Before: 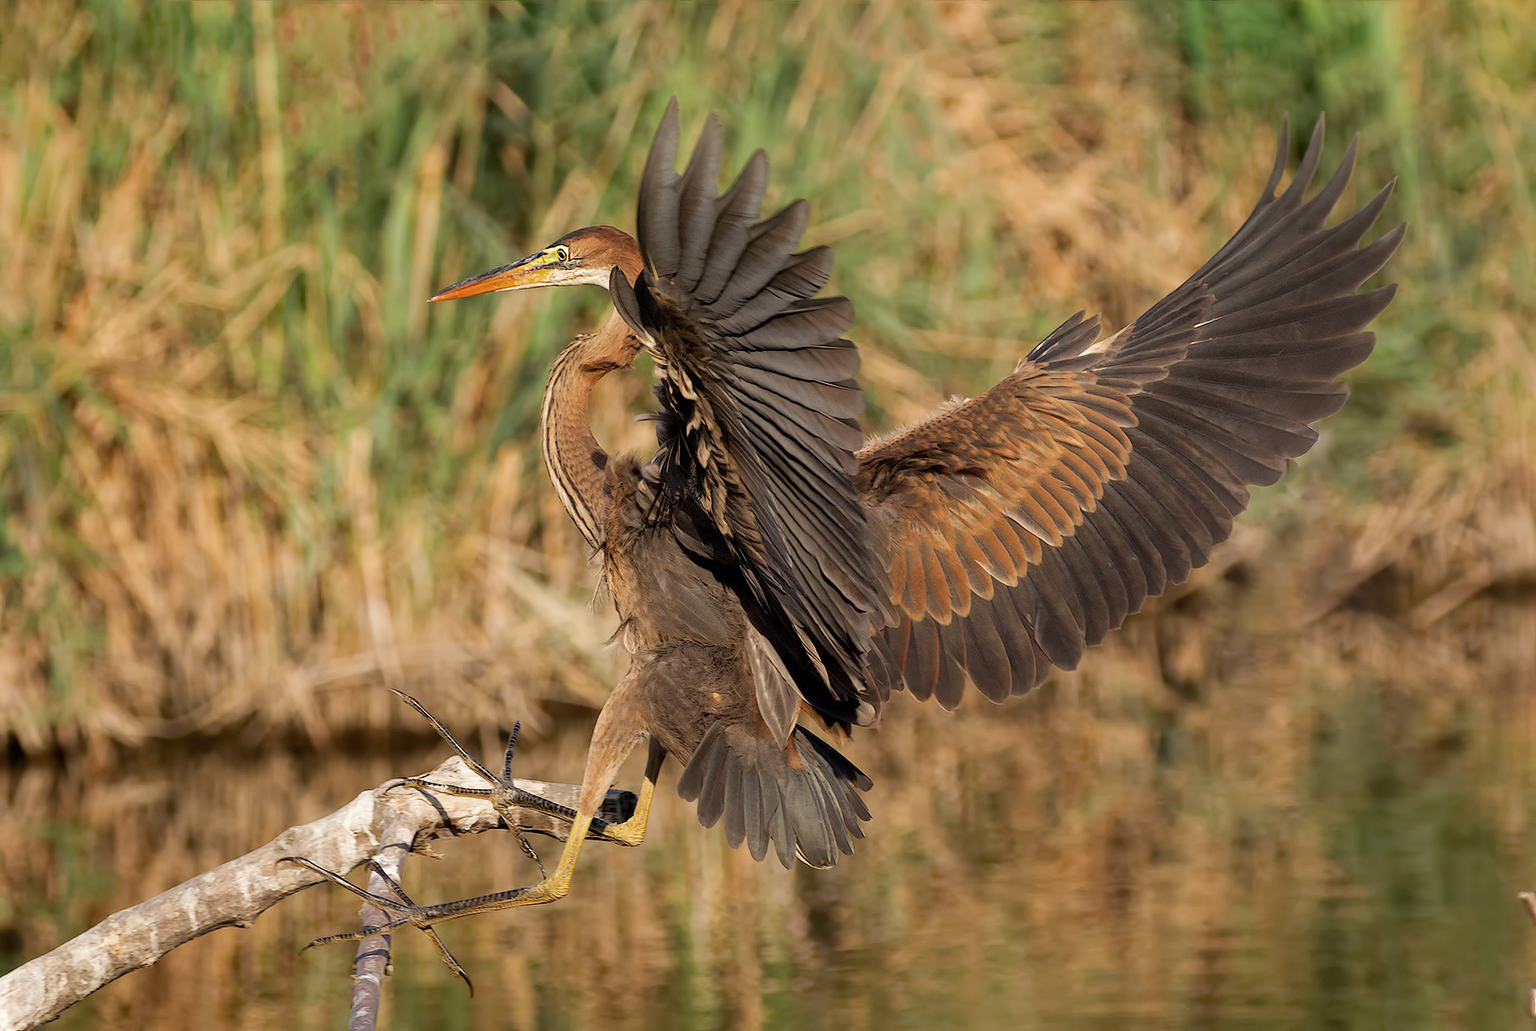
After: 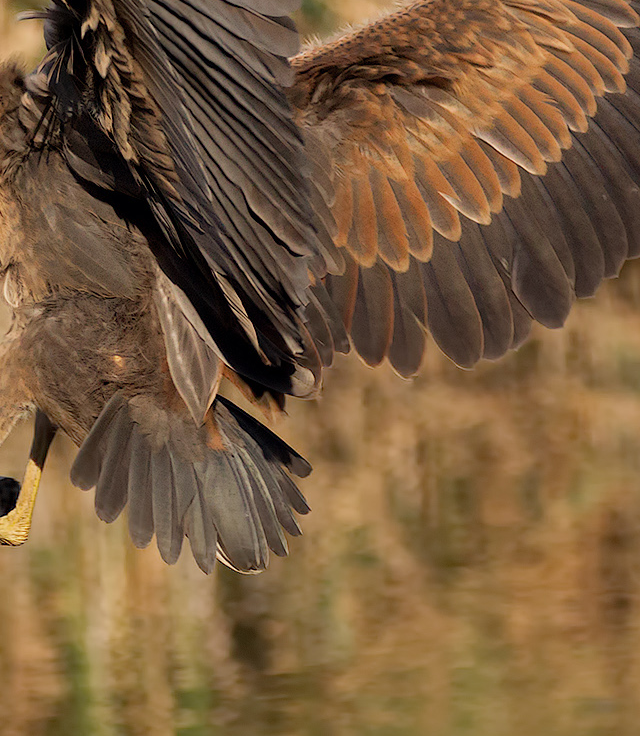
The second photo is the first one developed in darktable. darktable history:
crop: left 40.47%, top 39.312%, right 25.802%, bottom 2.959%
exposure: compensate exposure bias true, compensate highlight preservation false
